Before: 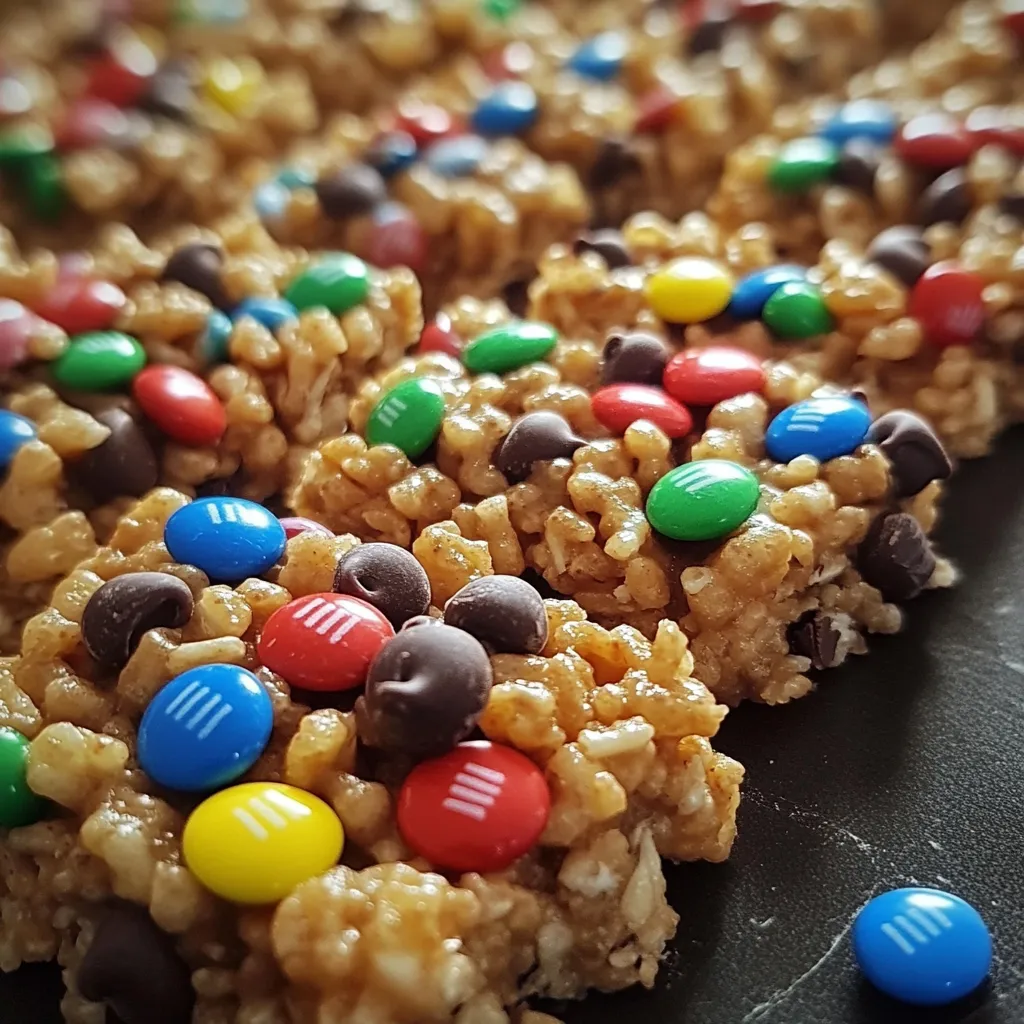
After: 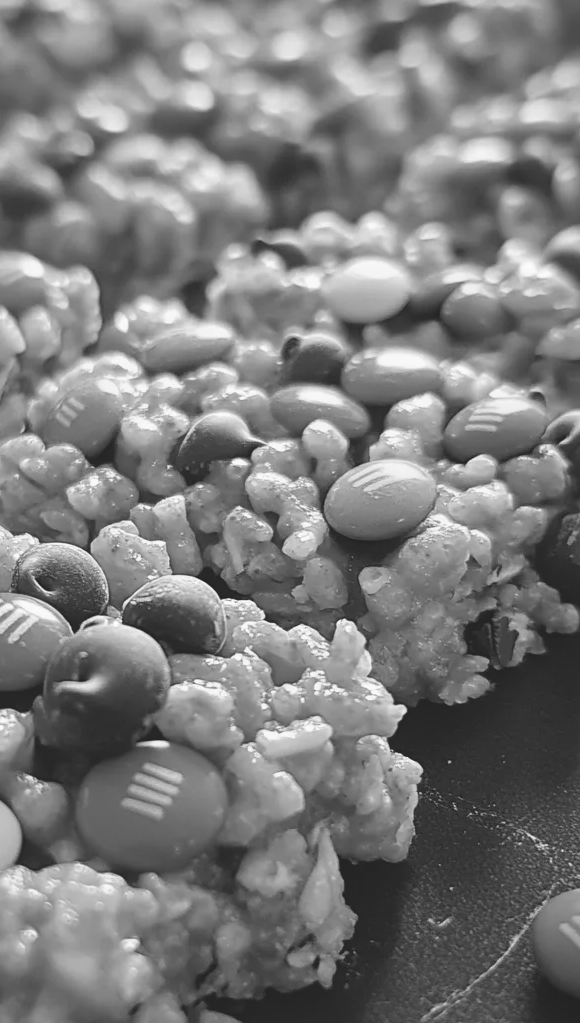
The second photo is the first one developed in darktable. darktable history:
crop: left 31.458%, top 0%, right 11.876%
monochrome: a 16.06, b 15.48, size 1
tone curve: curves: ch0 [(0, 0.137) (1, 1)], color space Lab, linked channels, preserve colors none
